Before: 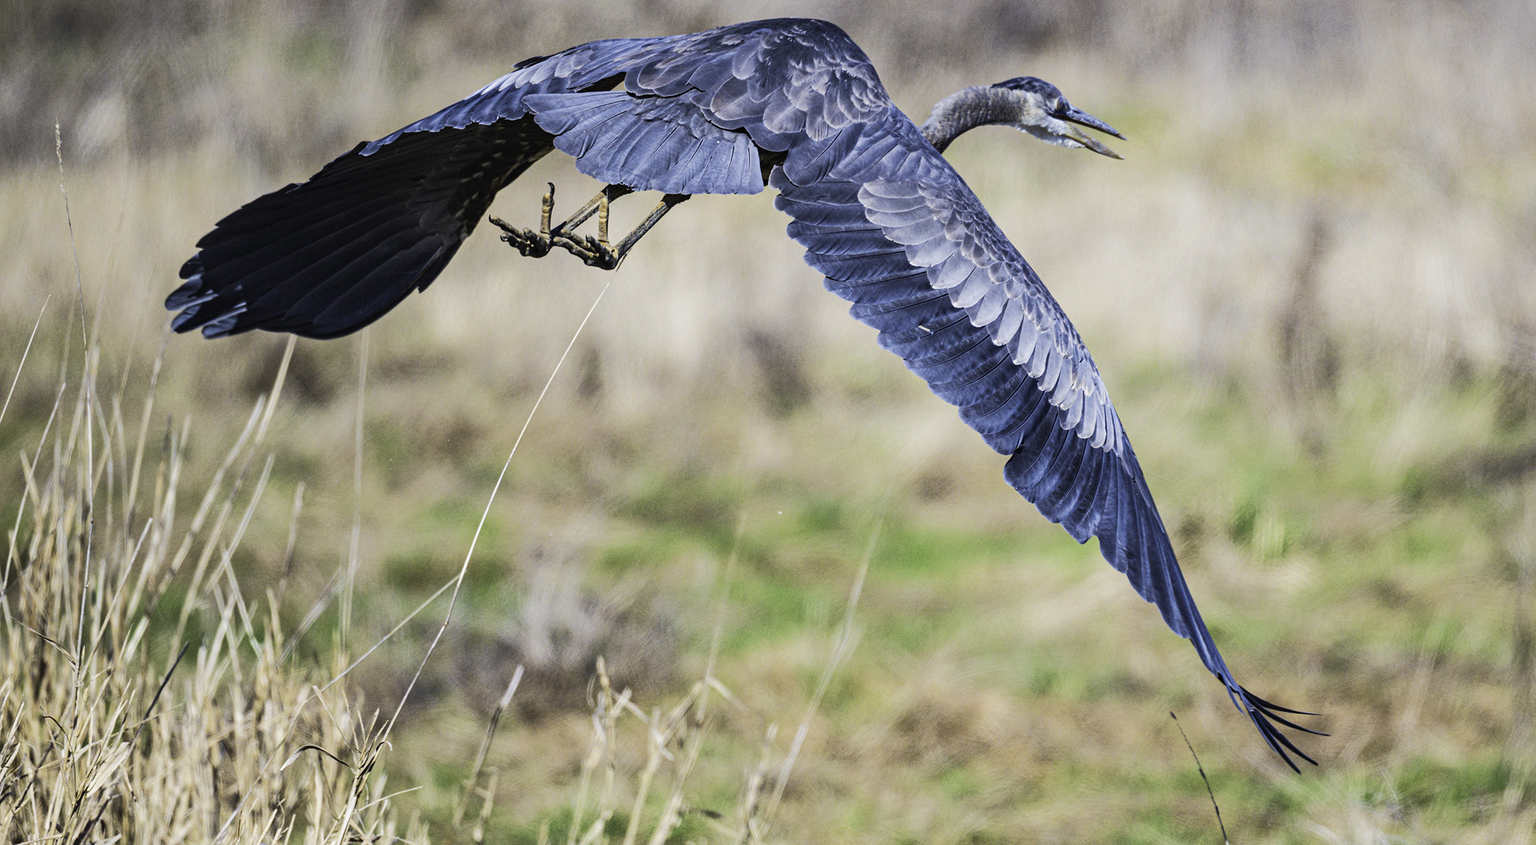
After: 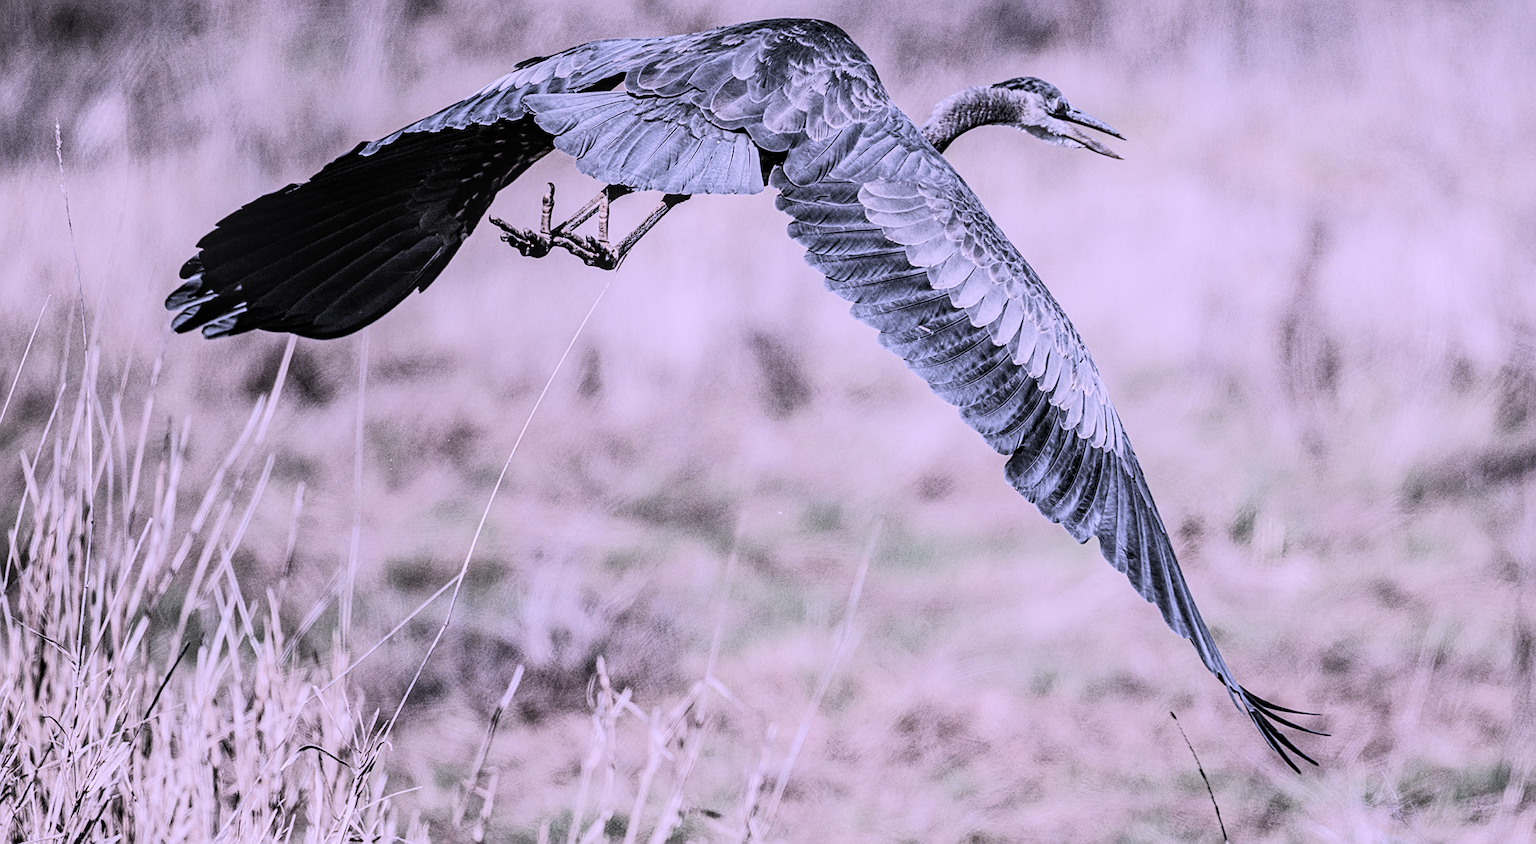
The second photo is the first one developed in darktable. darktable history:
color correction: highlights a* 15.05, highlights b* -25.53
sharpen: on, module defaults
local contrast: detail 130%
filmic rgb: black relative exposure -5.02 EV, white relative exposure 3.97 EV, hardness 2.89, contrast 1.387, highlights saturation mix -31.45%, color science v5 (2021), contrast in shadows safe, contrast in highlights safe
